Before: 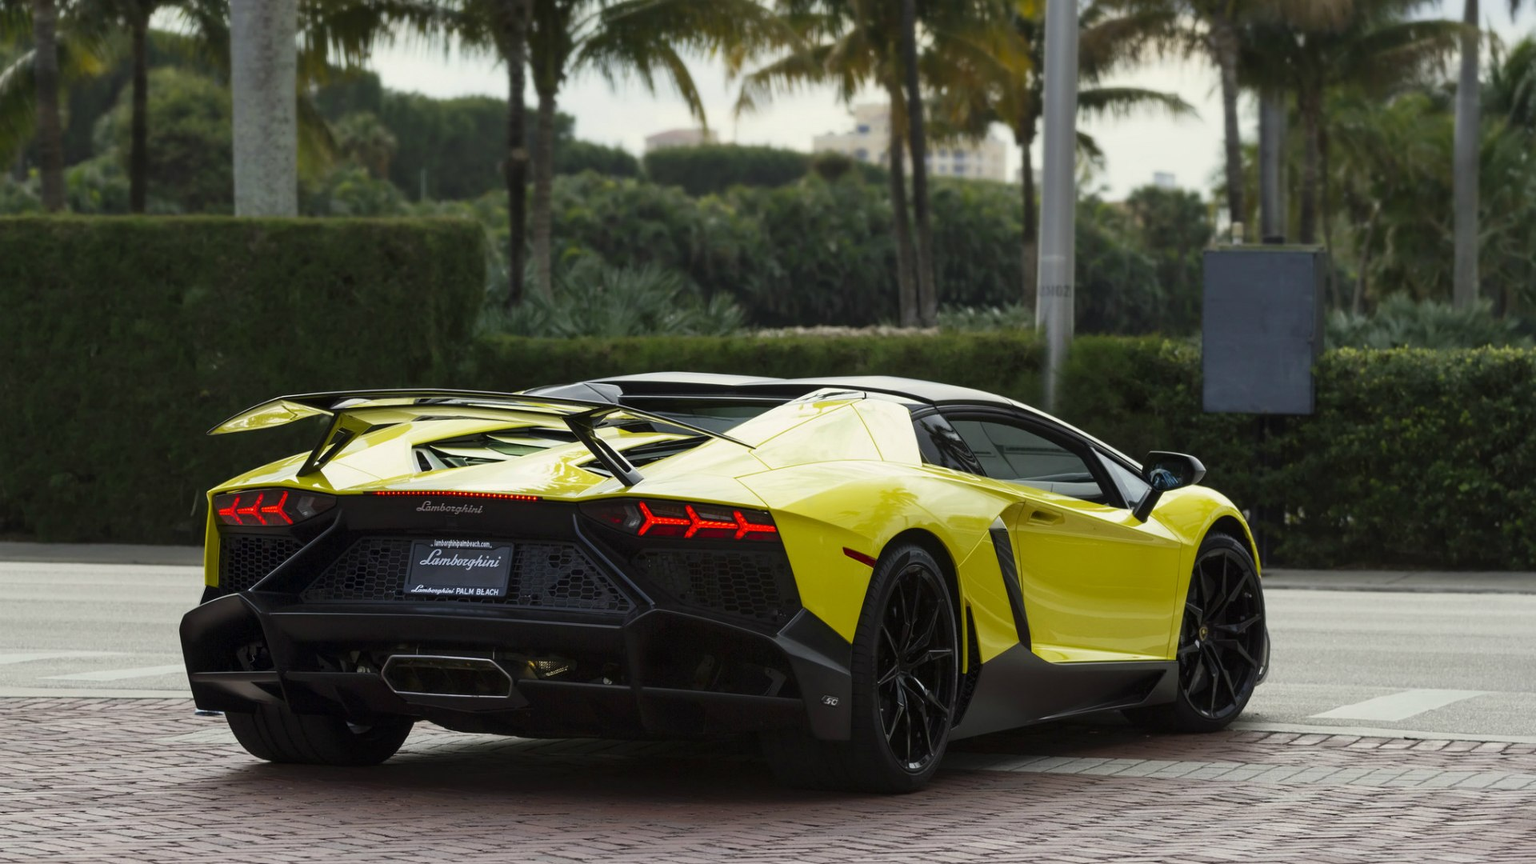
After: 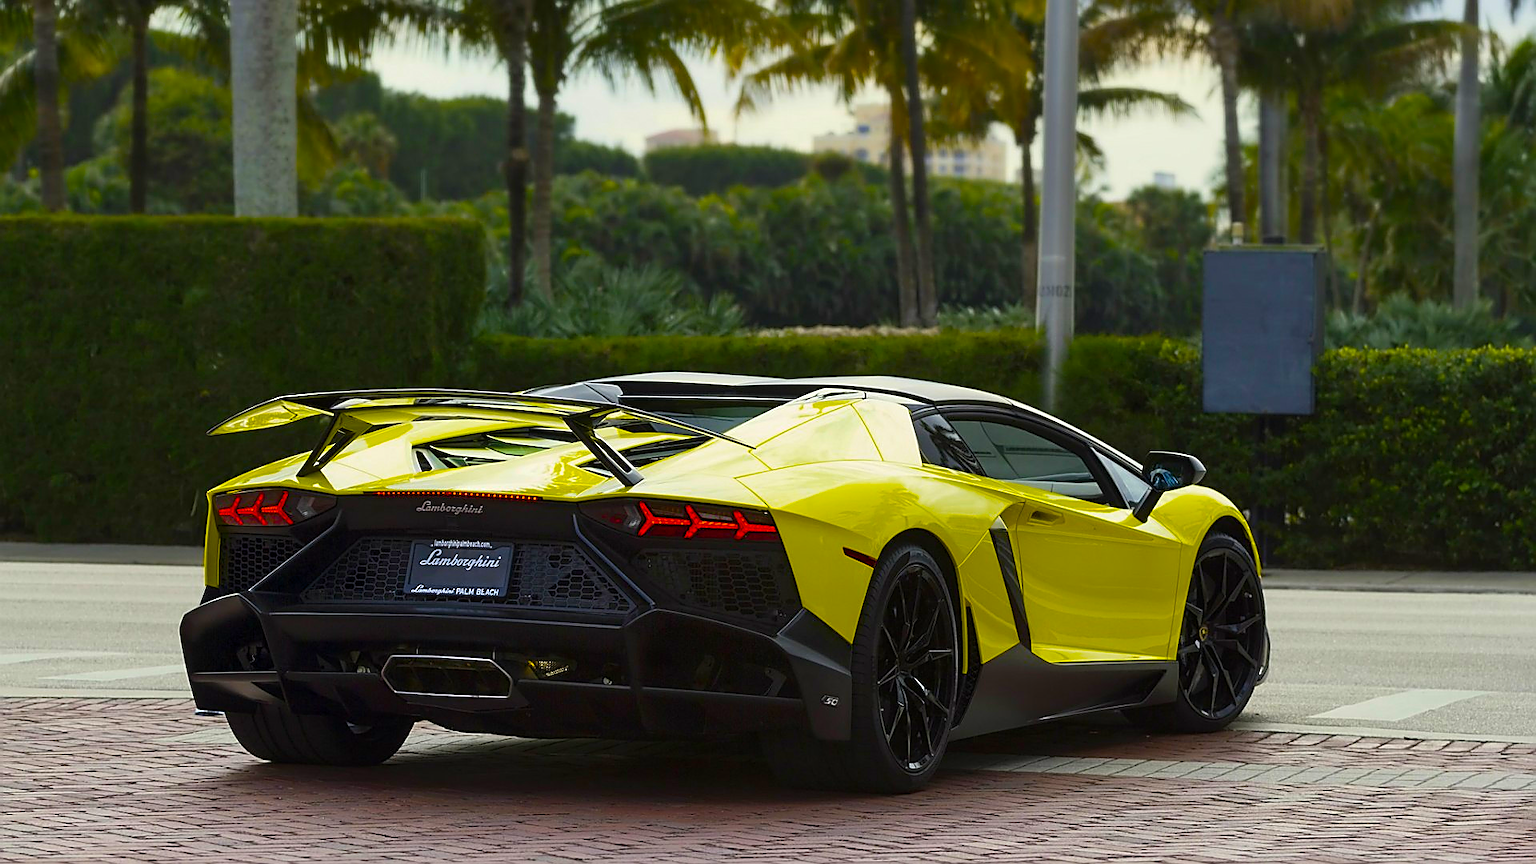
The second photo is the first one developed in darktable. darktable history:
sharpen: radius 1.4, amount 1.25, threshold 0.7
color balance rgb: perceptual saturation grading › global saturation 100%
